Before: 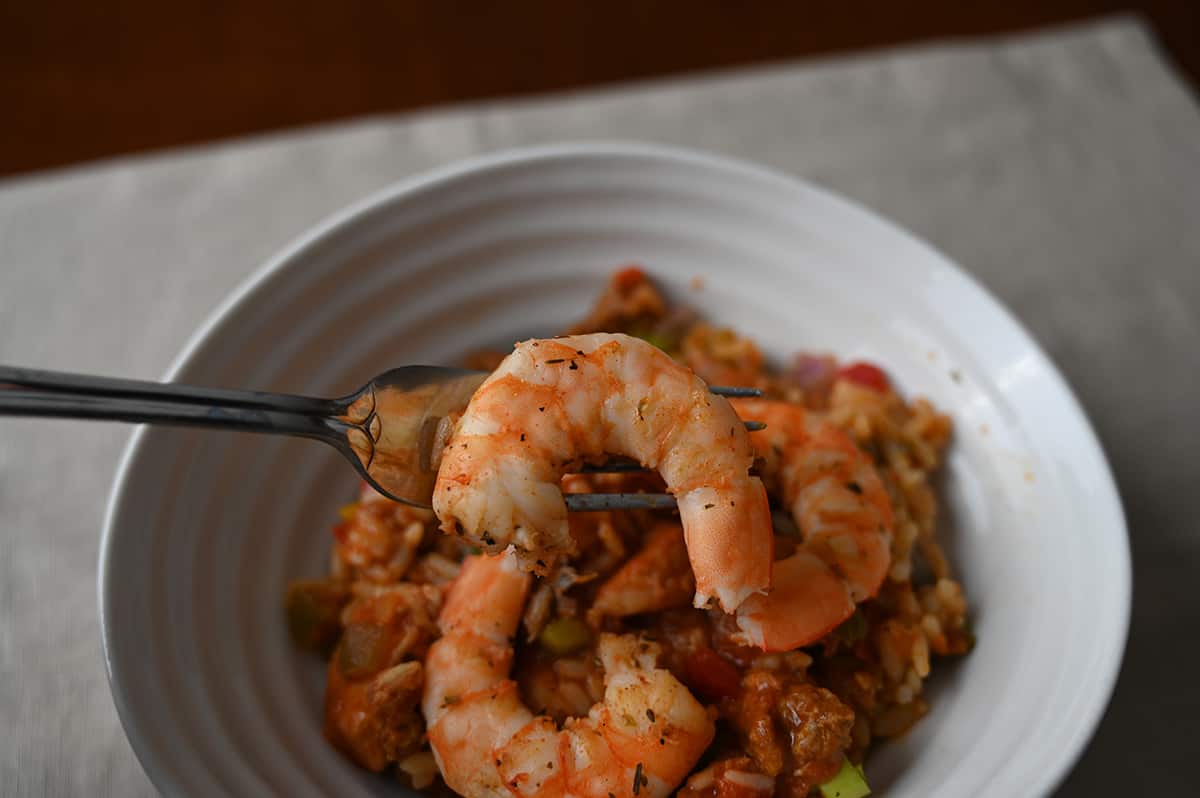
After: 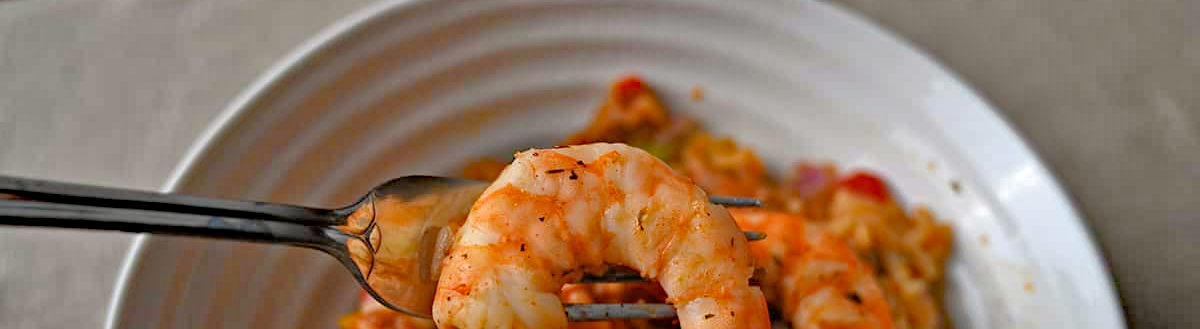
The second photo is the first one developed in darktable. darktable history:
exposure: exposure 0.169 EV, compensate highlight preservation false
tone equalizer: -7 EV 0.156 EV, -6 EV 0.611 EV, -5 EV 1.17 EV, -4 EV 1.35 EV, -3 EV 1.17 EV, -2 EV 0.6 EV, -1 EV 0.158 EV
crop and rotate: top 23.843%, bottom 34.912%
haze removal: strength 0.491, distance 0.436, adaptive false
